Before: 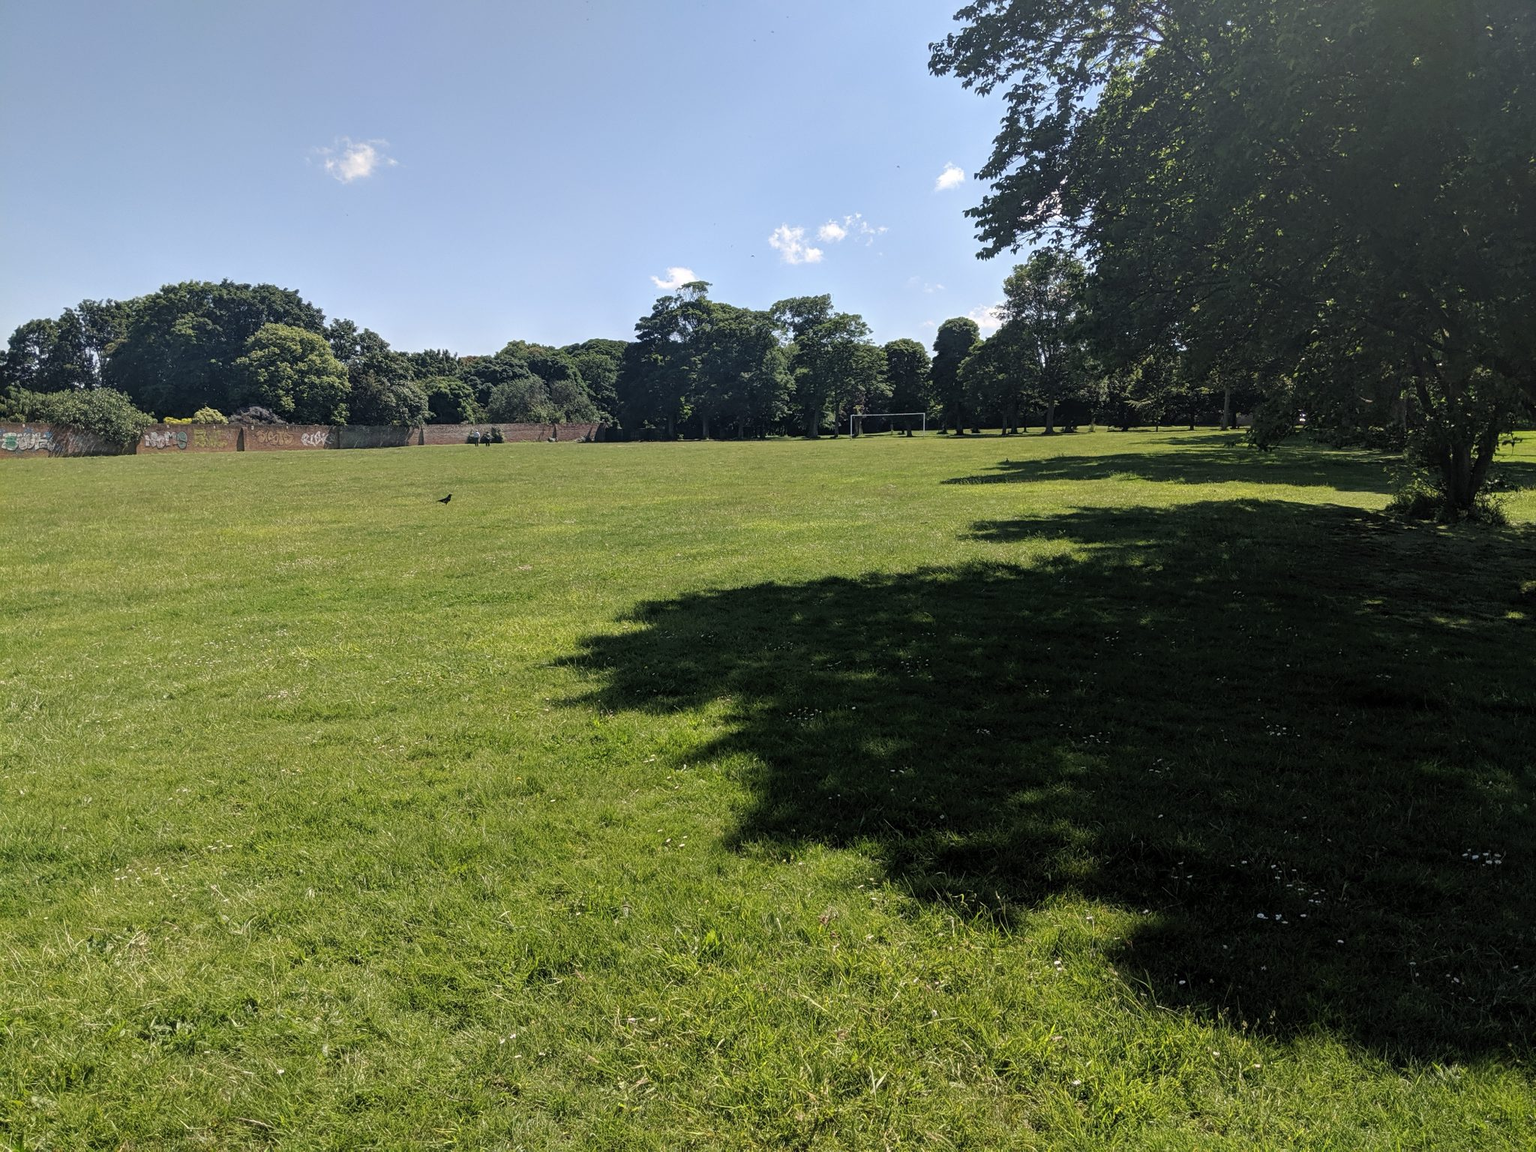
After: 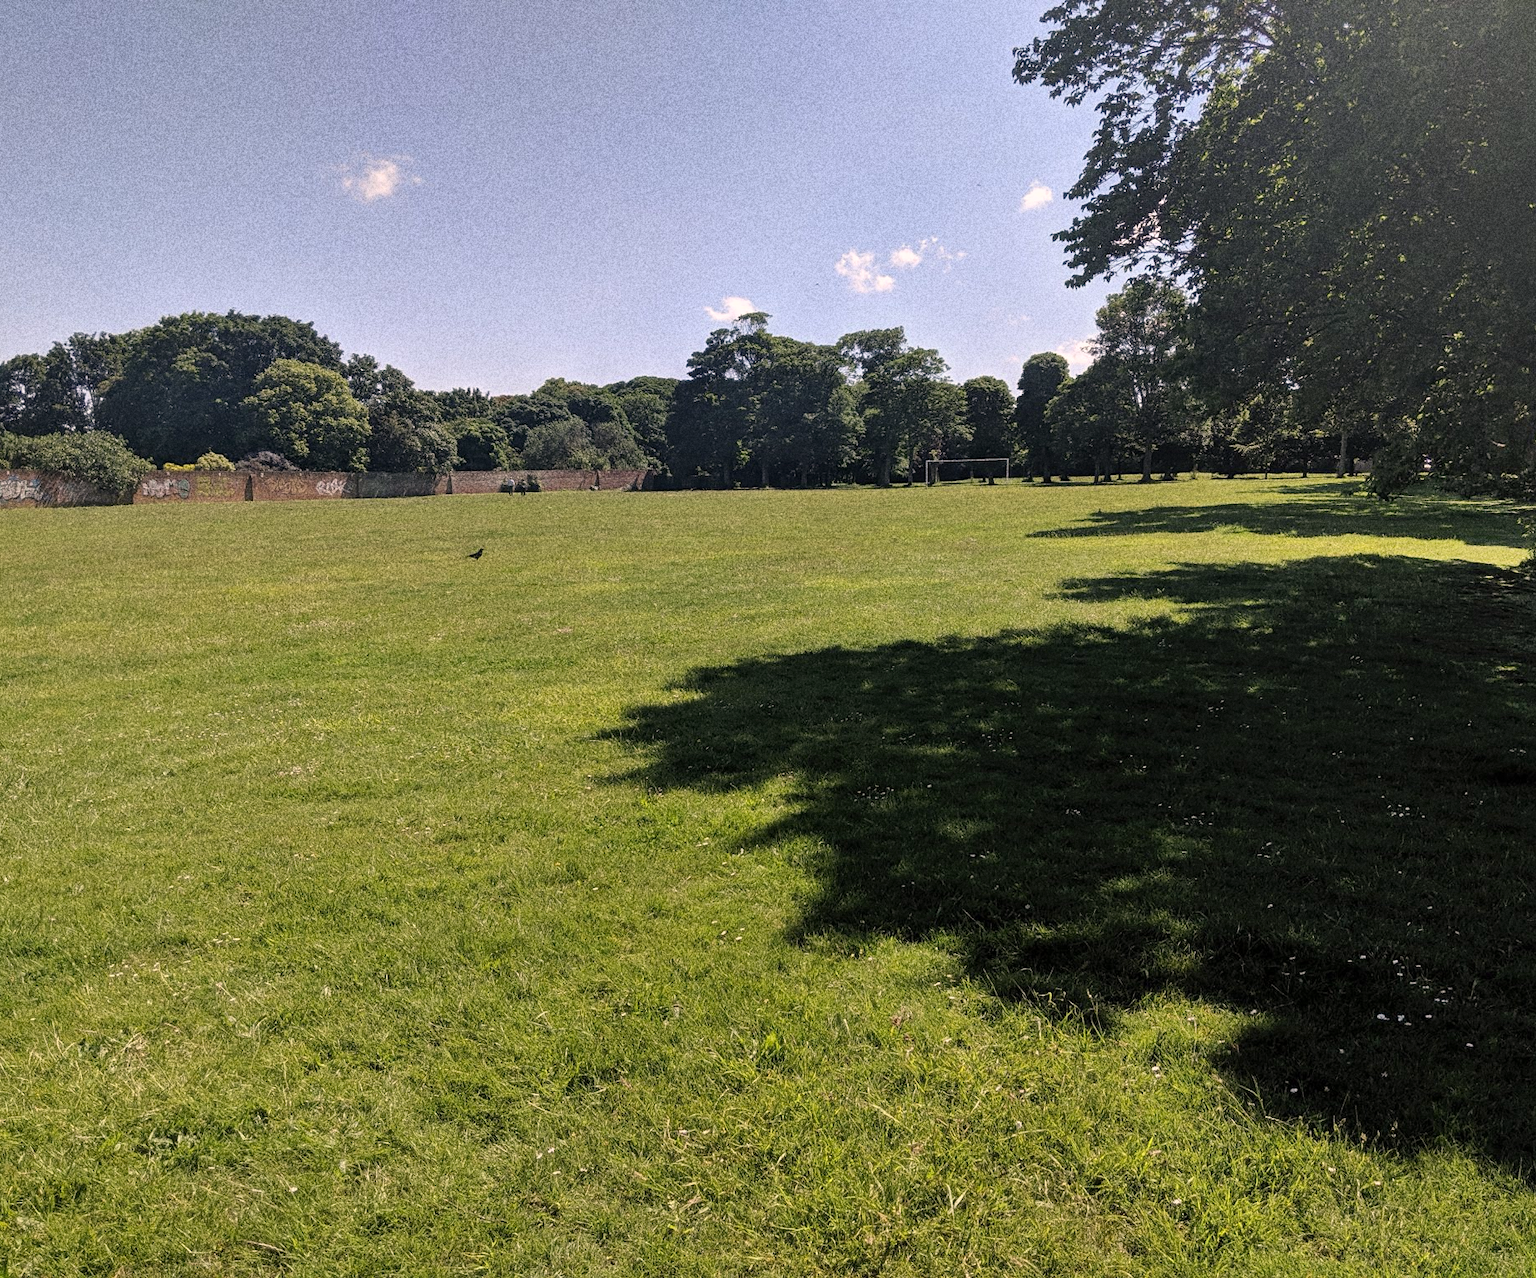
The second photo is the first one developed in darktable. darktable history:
grain: coarseness 10.62 ISO, strength 55.56%
crop and rotate: left 1.088%, right 8.807%
shadows and highlights: radius 264.75, soften with gaussian
color correction: highlights a* 7.34, highlights b* 4.37
tone equalizer: on, module defaults
